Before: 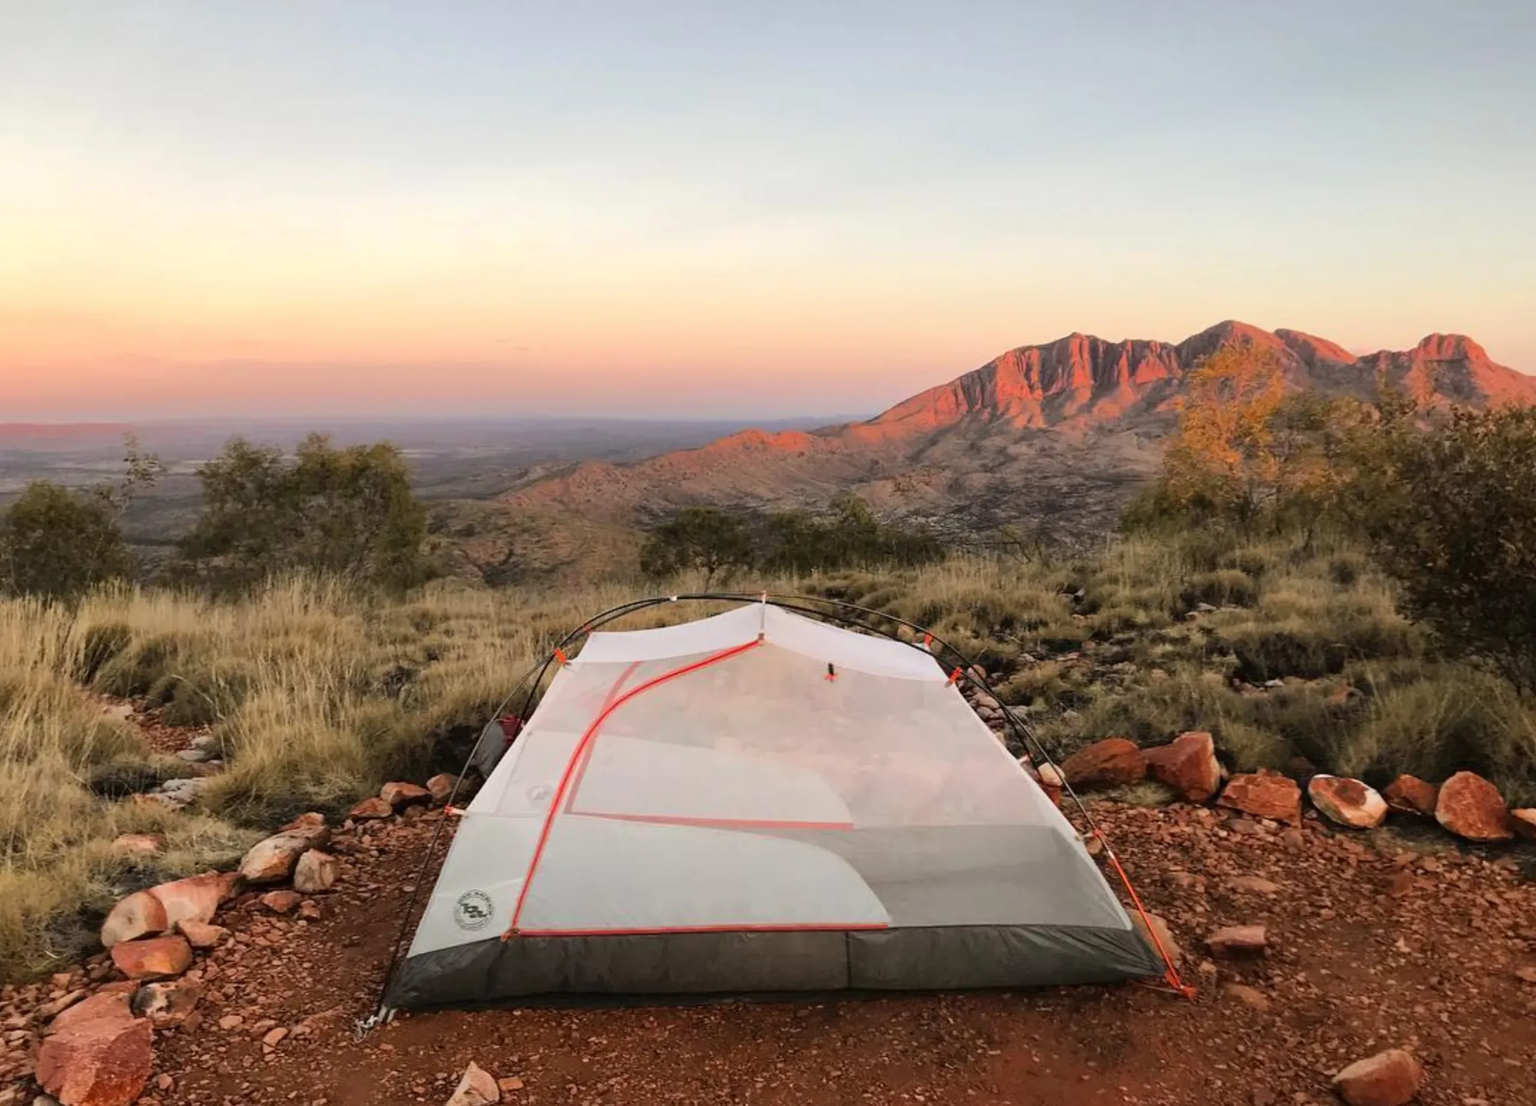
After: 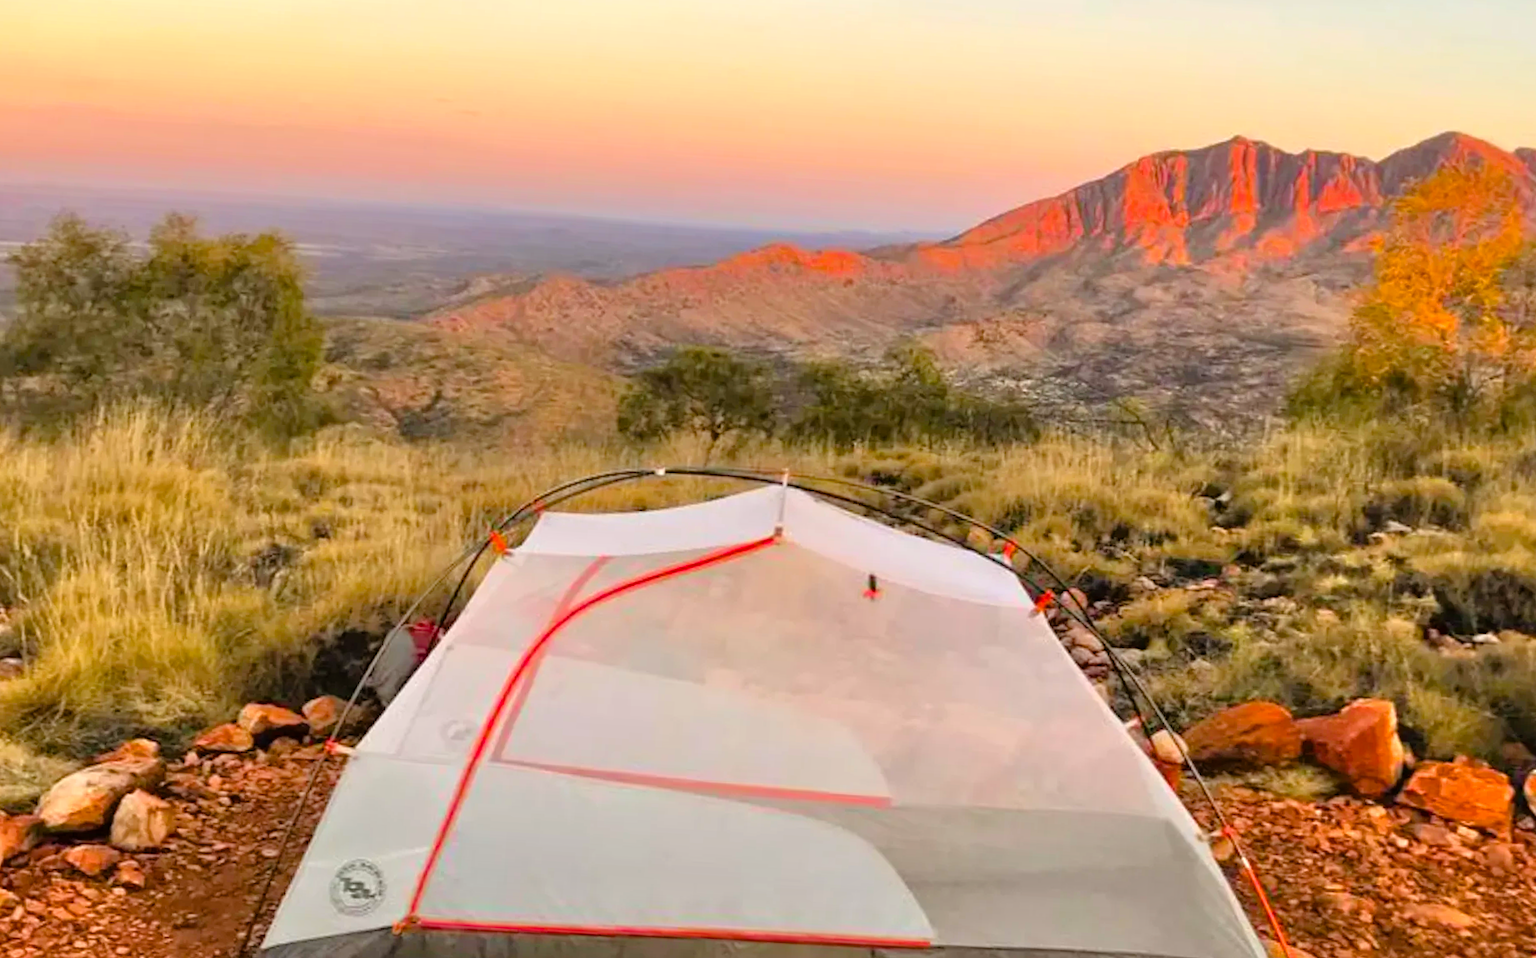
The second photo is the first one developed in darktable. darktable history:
tone equalizer: -7 EV 0.15 EV, -6 EV 0.6 EV, -5 EV 1.15 EV, -4 EV 1.33 EV, -3 EV 1.15 EV, -2 EV 0.6 EV, -1 EV 0.15 EV, mask exposure compensation -0.5 EV
crop and rotate: angle -3.37°, left 9.79%, top 20.73%, right 12.42%, bottom 11.82%
color balance rgb: linear chroma grading › global chroma 15%, perceptual saturation grading › global saturation 30%
